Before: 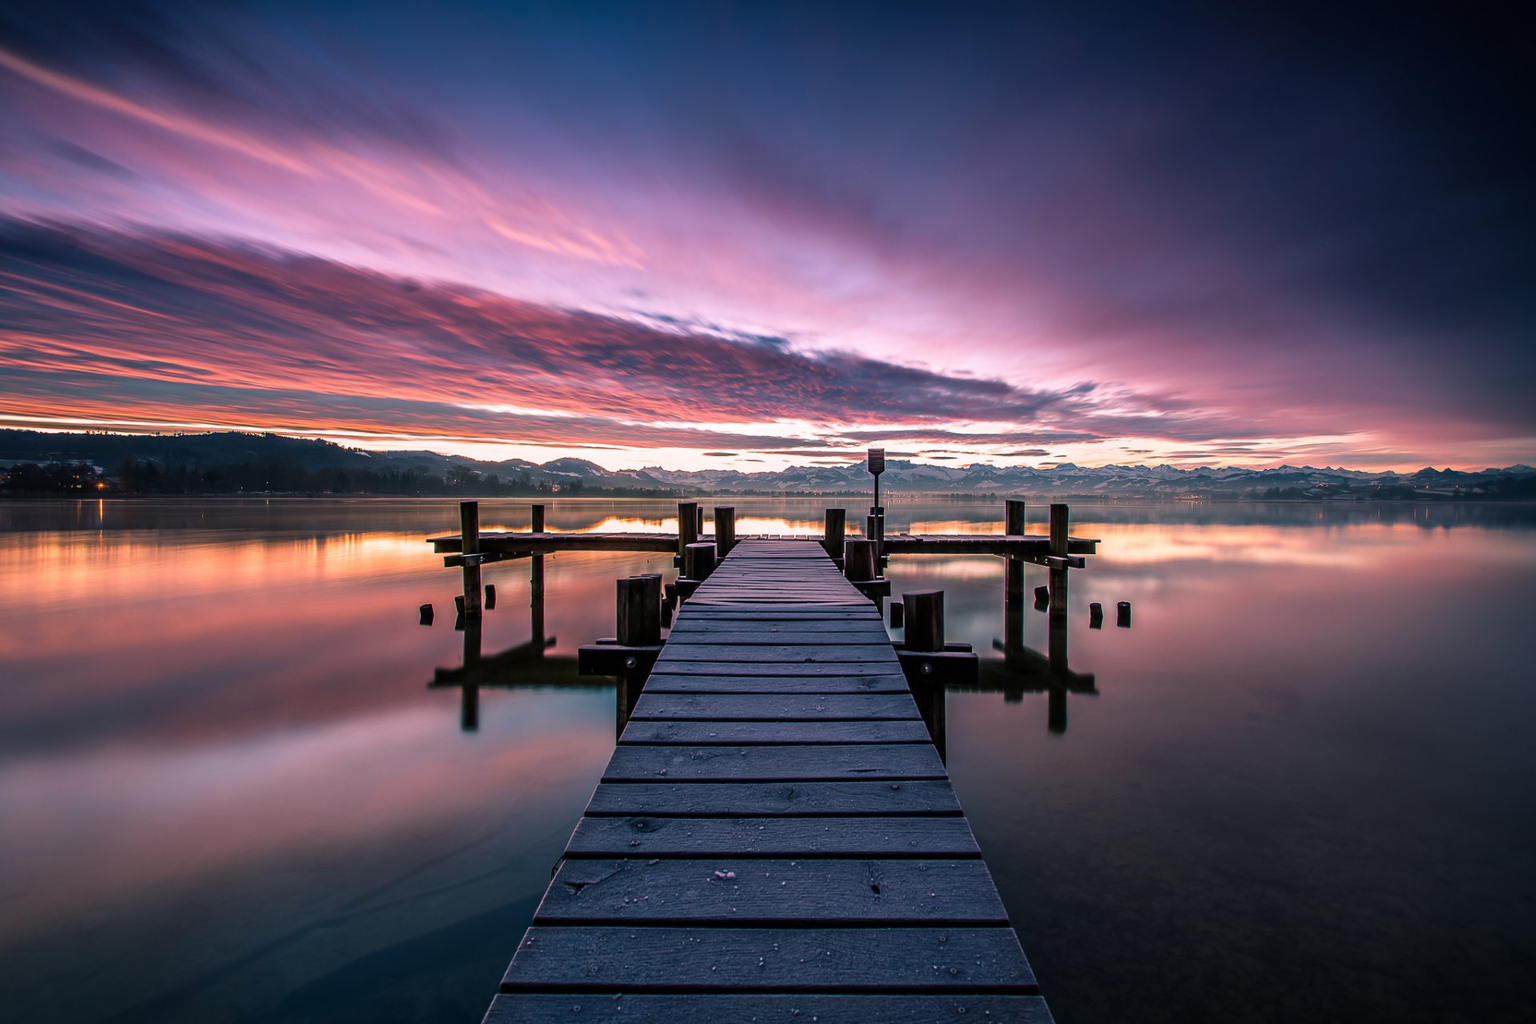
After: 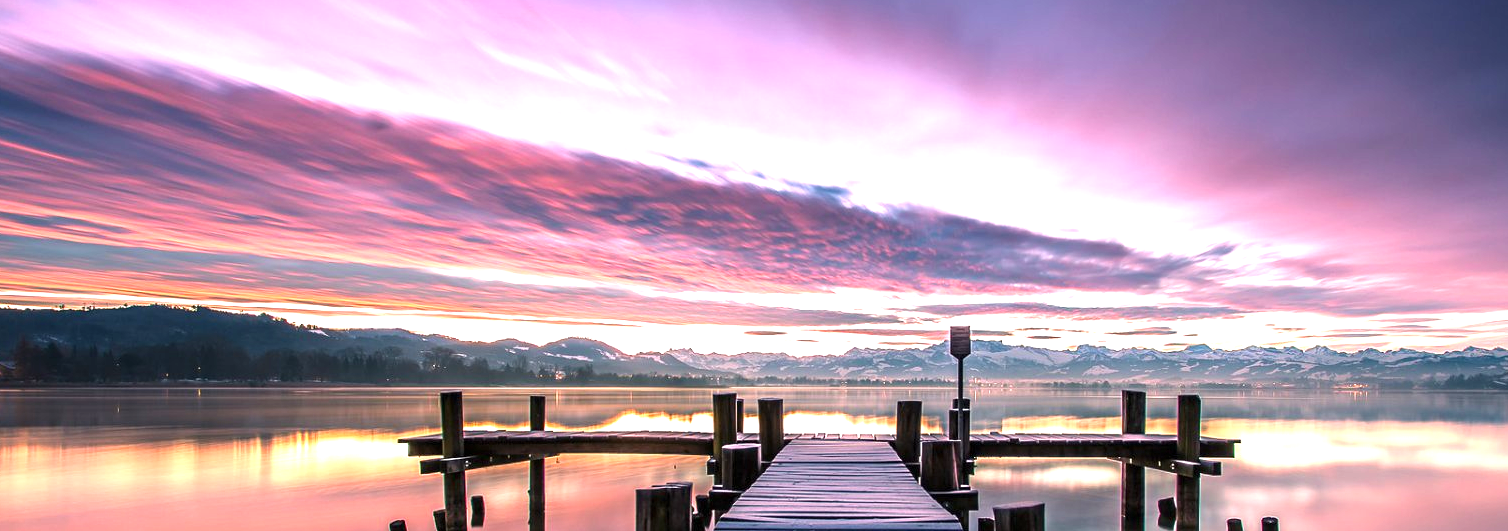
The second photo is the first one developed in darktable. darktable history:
levels: mode automatic, black 0.023%, white 99.97%, levels [0.062, 0.494, 0.925]
crop: left 7.036%, top 18.398%, right 14.379%, bottom 40.043%
exposure: black level correction 0, exposure 1.2 EV, compensate highlight preservation false
